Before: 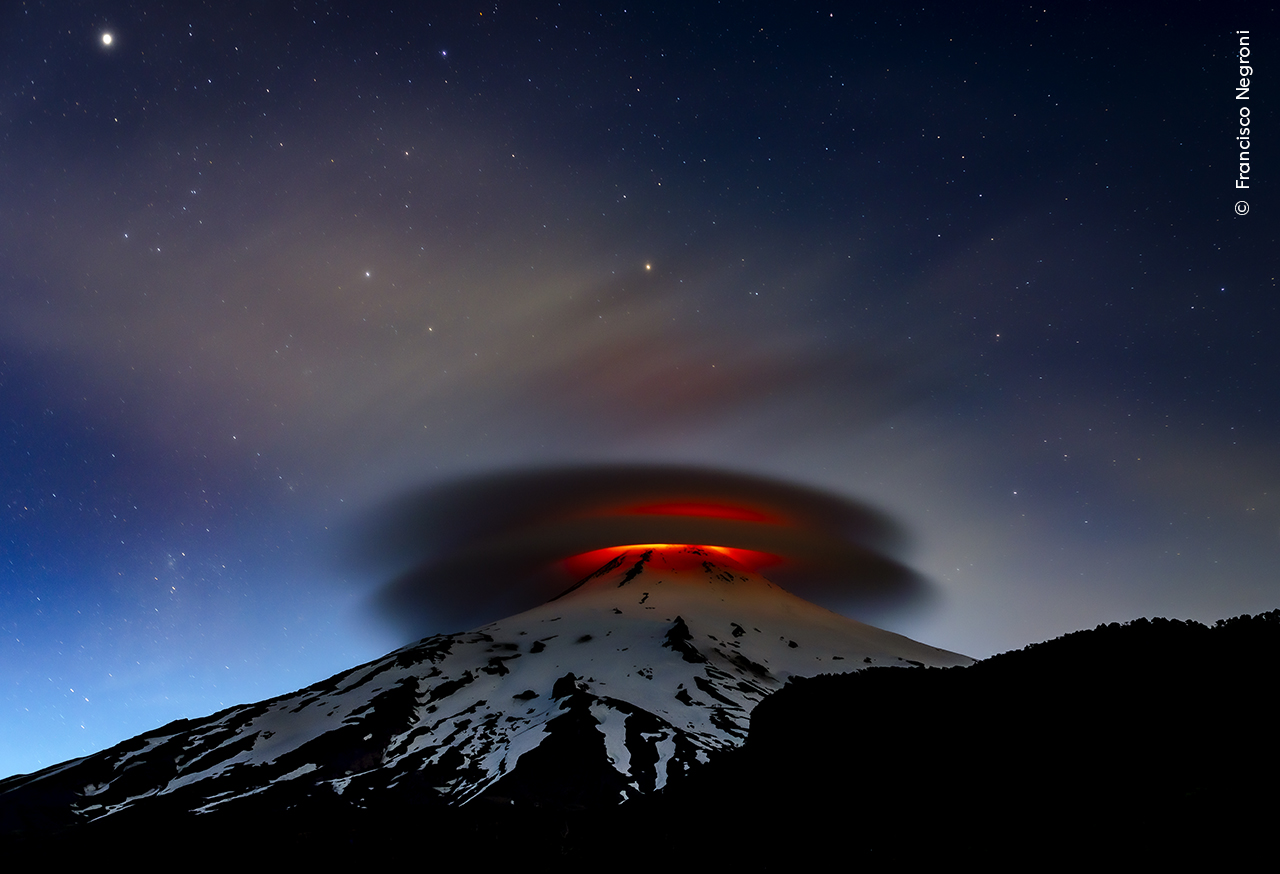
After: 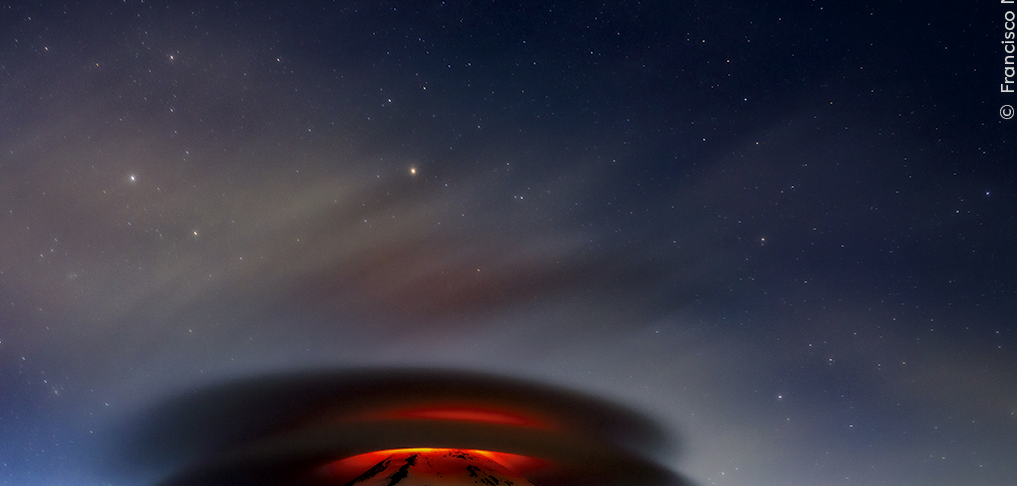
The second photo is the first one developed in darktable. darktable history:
local contrast: highlights 74%, shadows 55%, detail 176%, midtone range 0.207
crop: left 18.38%, top 11.092%, right 2.134%, bottom 33.217%
levels: levels [0, 0.51, 1]
